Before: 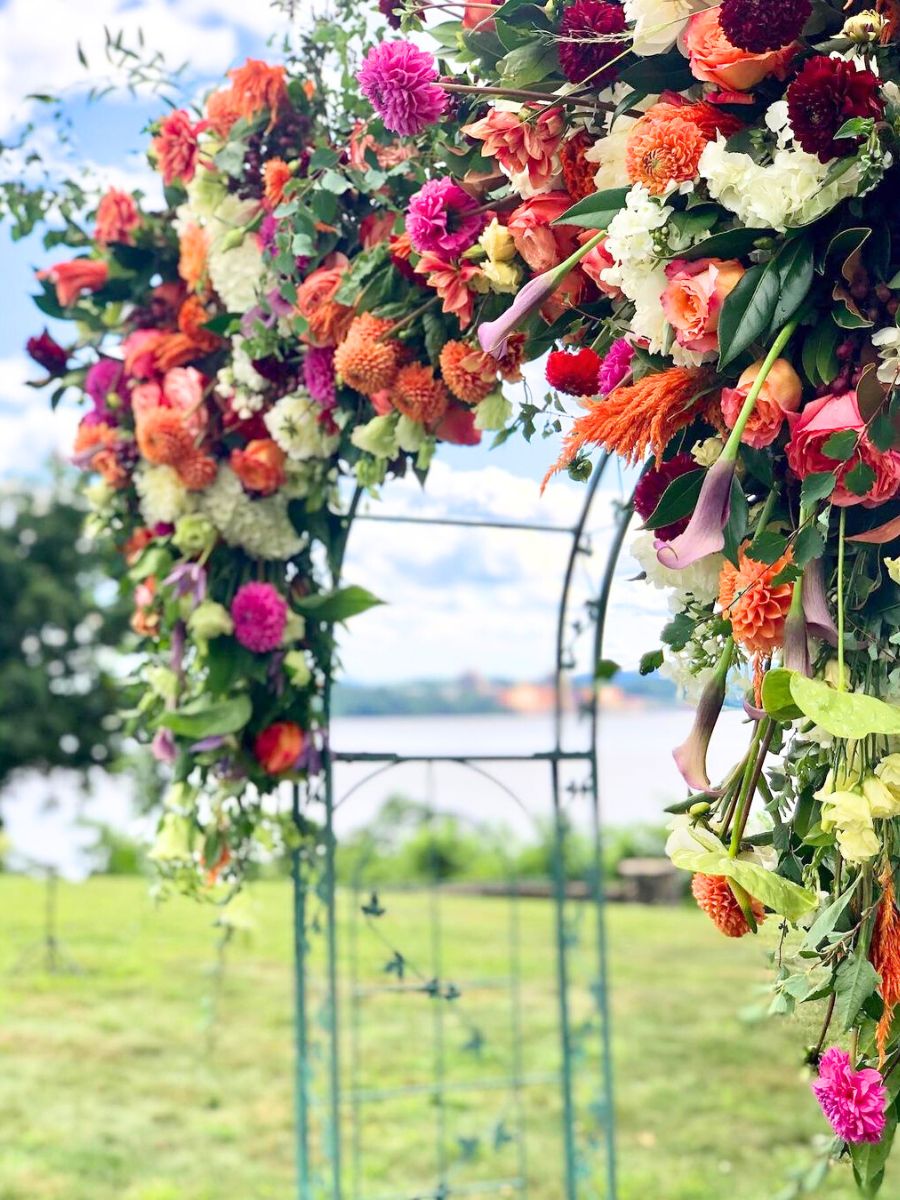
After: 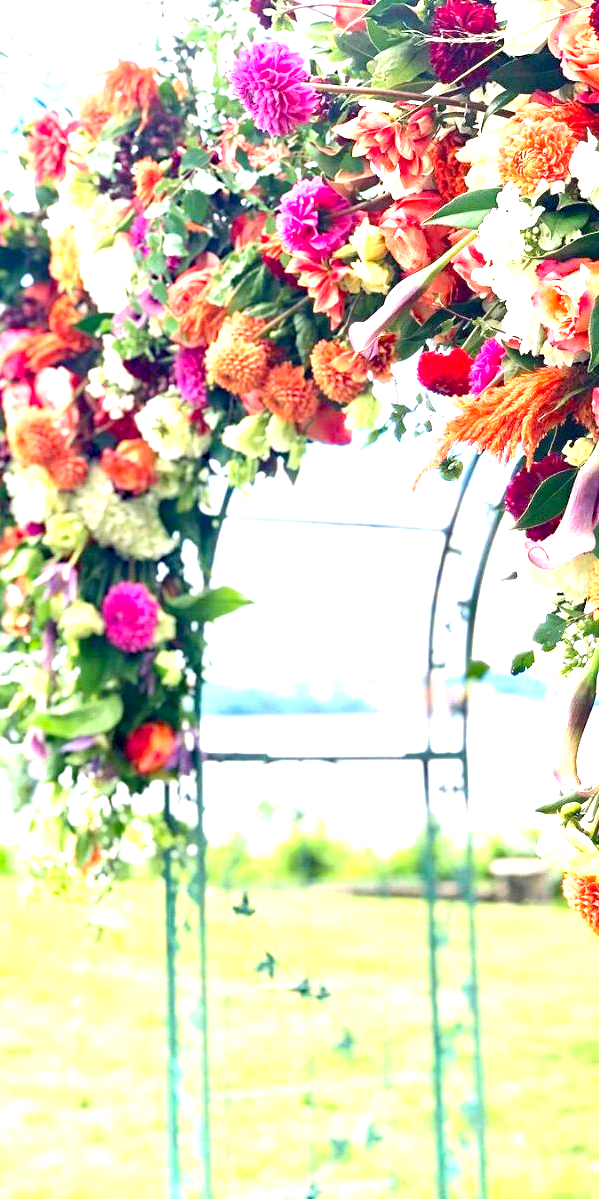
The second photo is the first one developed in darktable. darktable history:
crop and rotate: left 14.363%, right 18.994%
levels: levels [0, 0.474, 0.947]
haze removal: compatibility mode true, adaptive false
exposure: exposure 1.221 EV, compensate highlight preservation false
